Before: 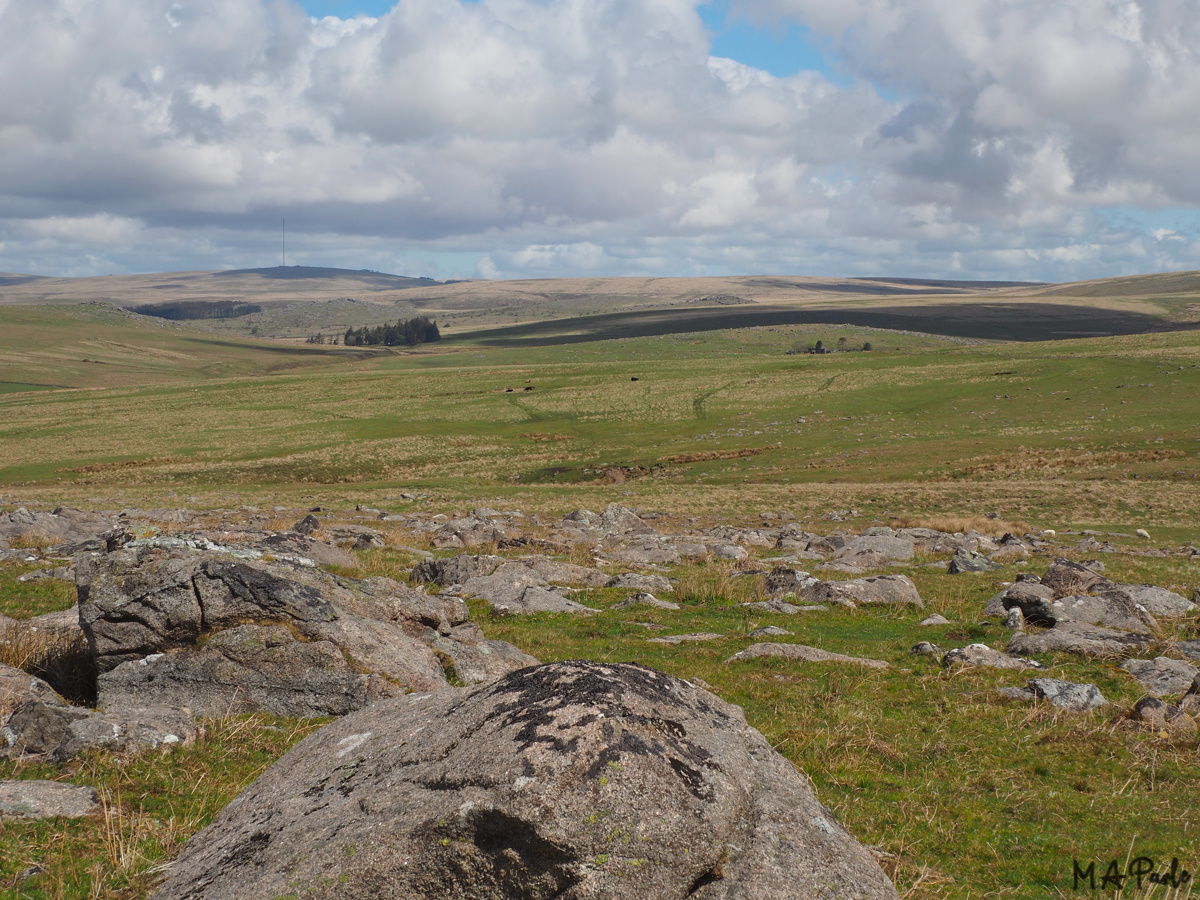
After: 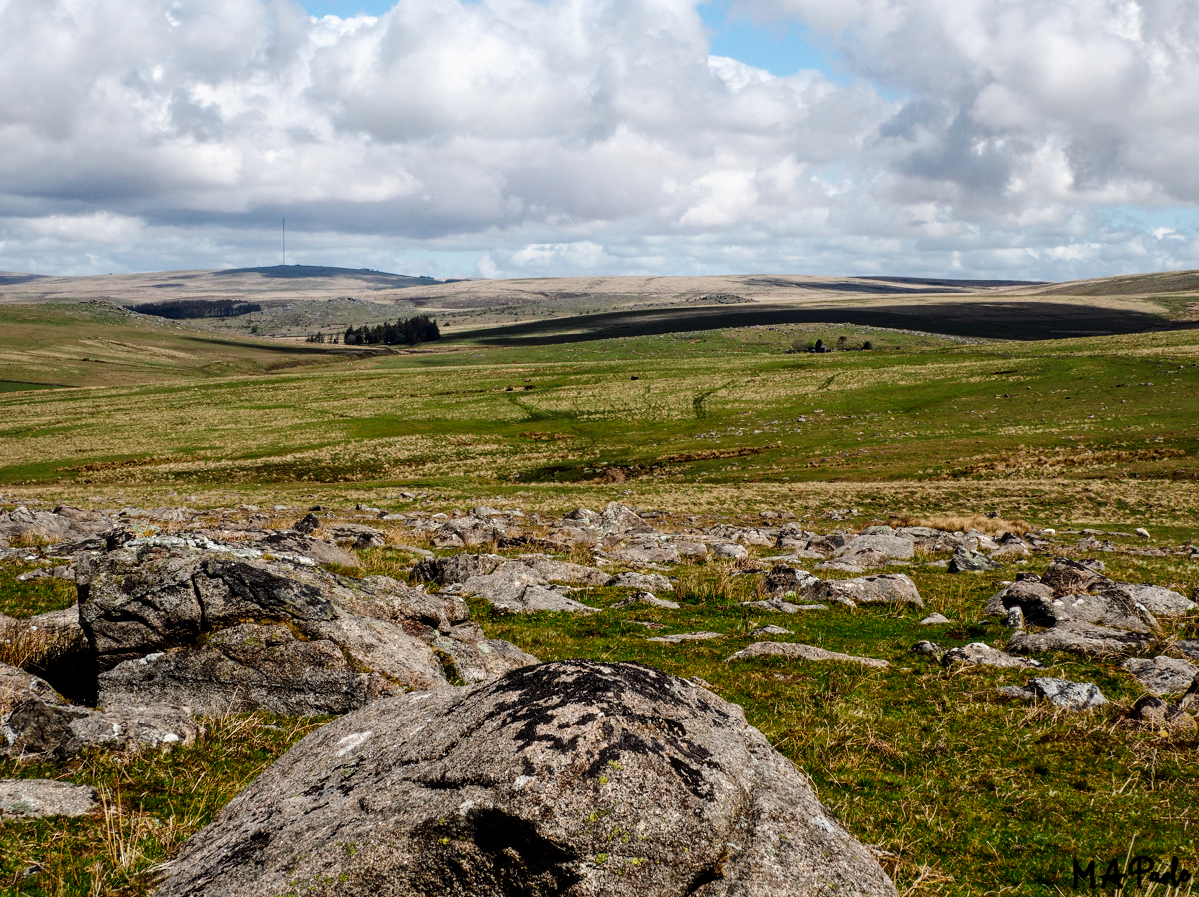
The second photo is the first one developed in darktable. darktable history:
local contrast: on, module defaults
exposure: exposure -0.454 EV, compensate highlight preservation false
crop: top 0.191%, bottom 0.121%
tone curve: curves: ch0 [(0, 0) (0.003, 0.003) (0.011, 0.005) (0.025, 0.008) (0.044, 0.012) (0.069, 0.02) (0.1, 0.031) (0.136, 0.047) (0.177, 0.088) (0.224, 0.141) (0.277, 0.222) (0.335, 0.32) (0.399, 0.422) (0.468, 0.523) (0.543, 0.623) (0.623, 0.716) (0.709, 0.796) (0.801, 0.88) (0.898, 0.958) (1, 1)], preserve colors none
tone equalizer: -8 EV -0.765 EV, -7 EV -0.71 EV, -6 EV -0.573 EV, -5 EV -0.392 EV, -3 EV 0.371 EV, -2 EV 0.6 EV, -1 EV 0.696 EV, +0 EV 0.721 EV, edges refinement/feathering 500, mask exposure compensation -1.57 EV, preserve details no
